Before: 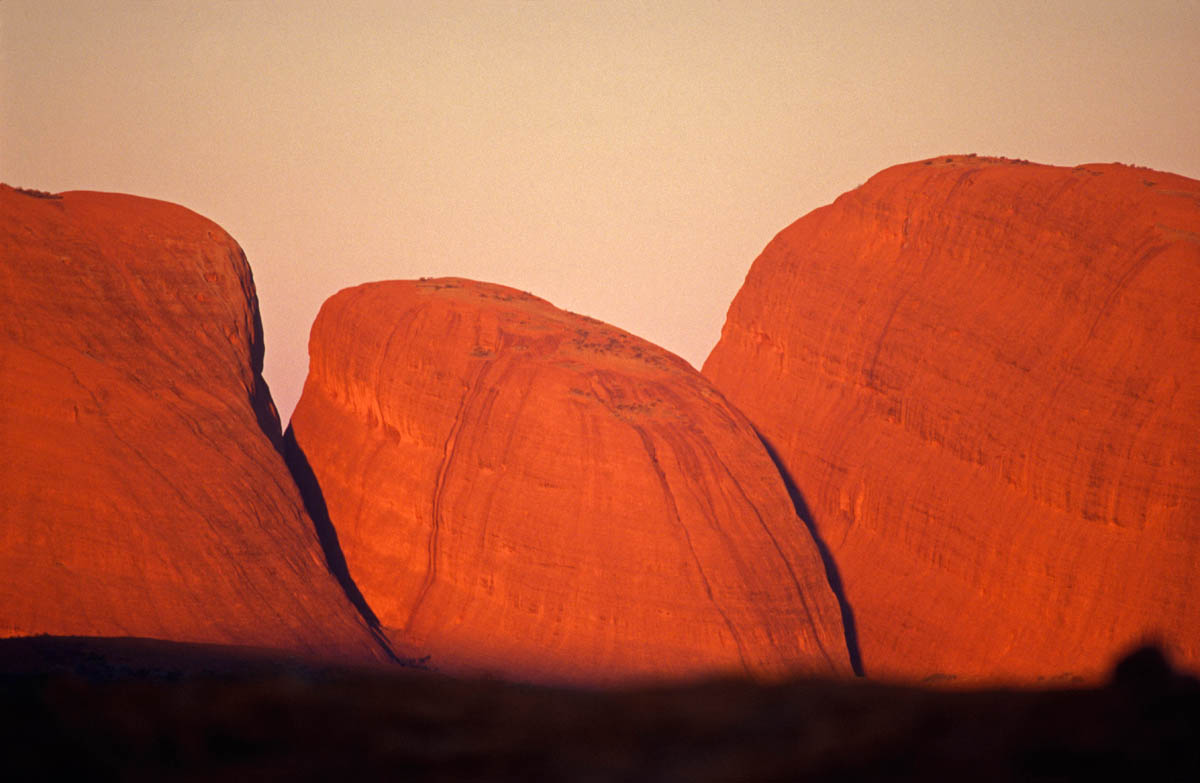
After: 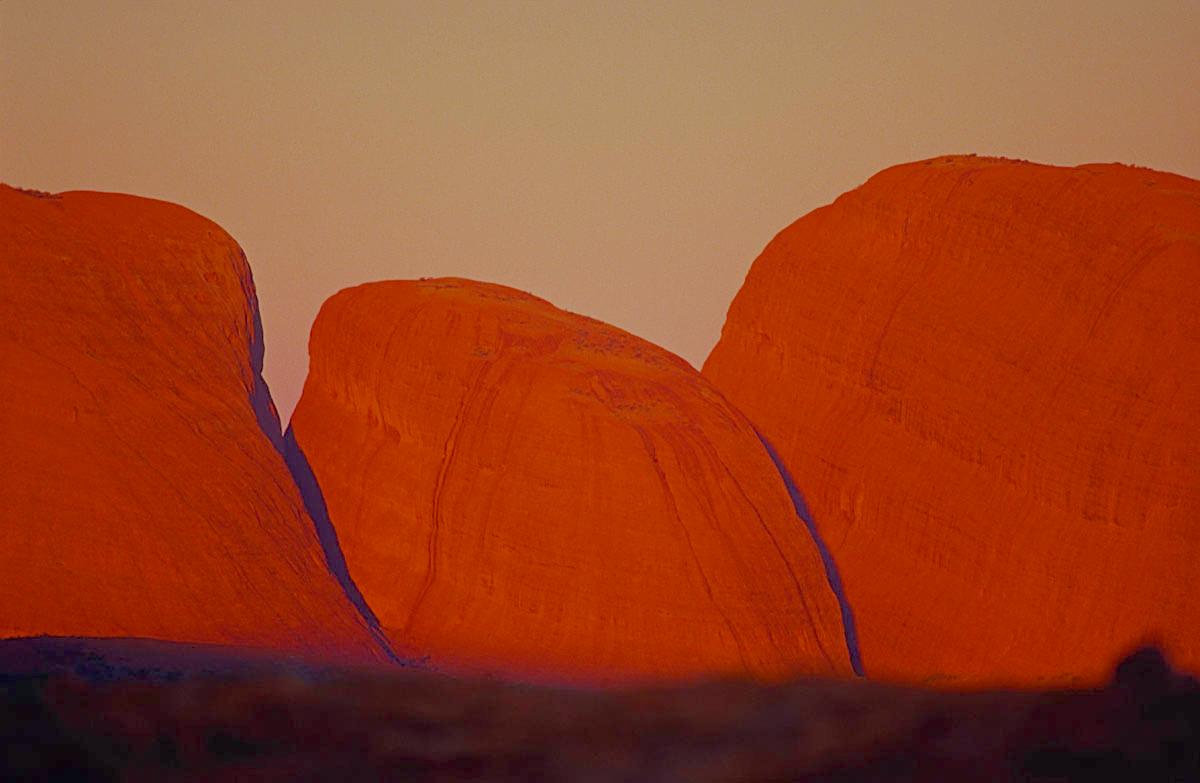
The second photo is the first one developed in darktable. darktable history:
filmic rgb: black relative exposure -16 EV, white relative exposure 8 EV, threshold 3 EV, hardness 4.17, latitude 50%, contrast 0.5, color science v5 (2021), contrast in shadows safe, contrast in highlights safe, enable highlight reconstruction true
sharpen: on, module defaults
color balance rgb: perceptual saturation grading › global saturation 20%, global vibrance 20%
